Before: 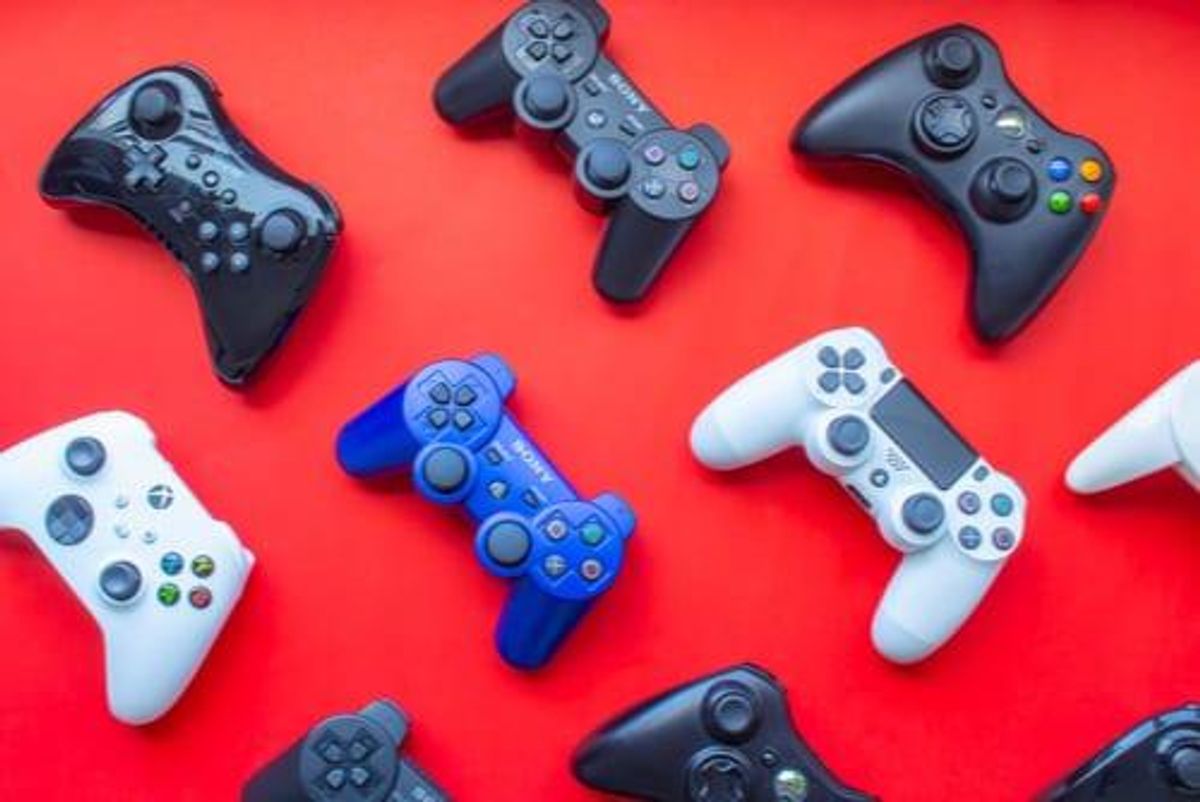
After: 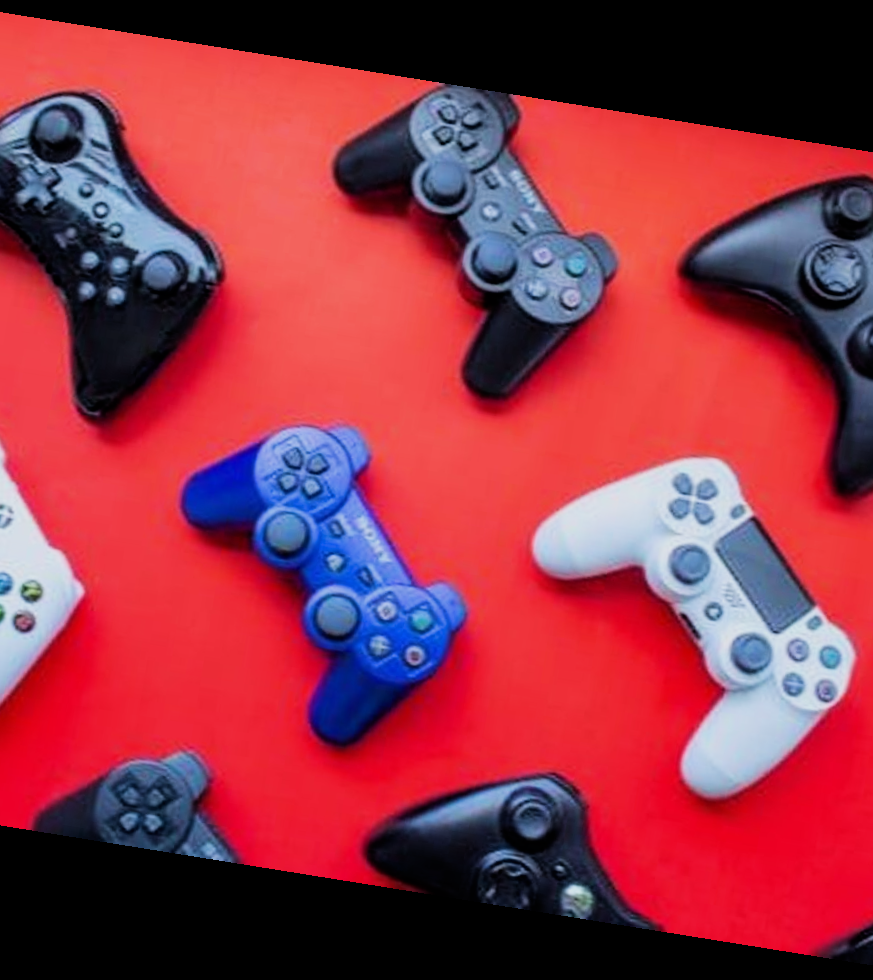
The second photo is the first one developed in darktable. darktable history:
crop and rotate: left 15.754%, right 17.579%
white balance: red 0.983, blue 1.036
filmic rgb: black relative exposure -5 EV, hardness 2.88, contrast 1.3, highlights saturation mix -30%
rotate and perspective: rotation 9.12°, automatic cropping off
